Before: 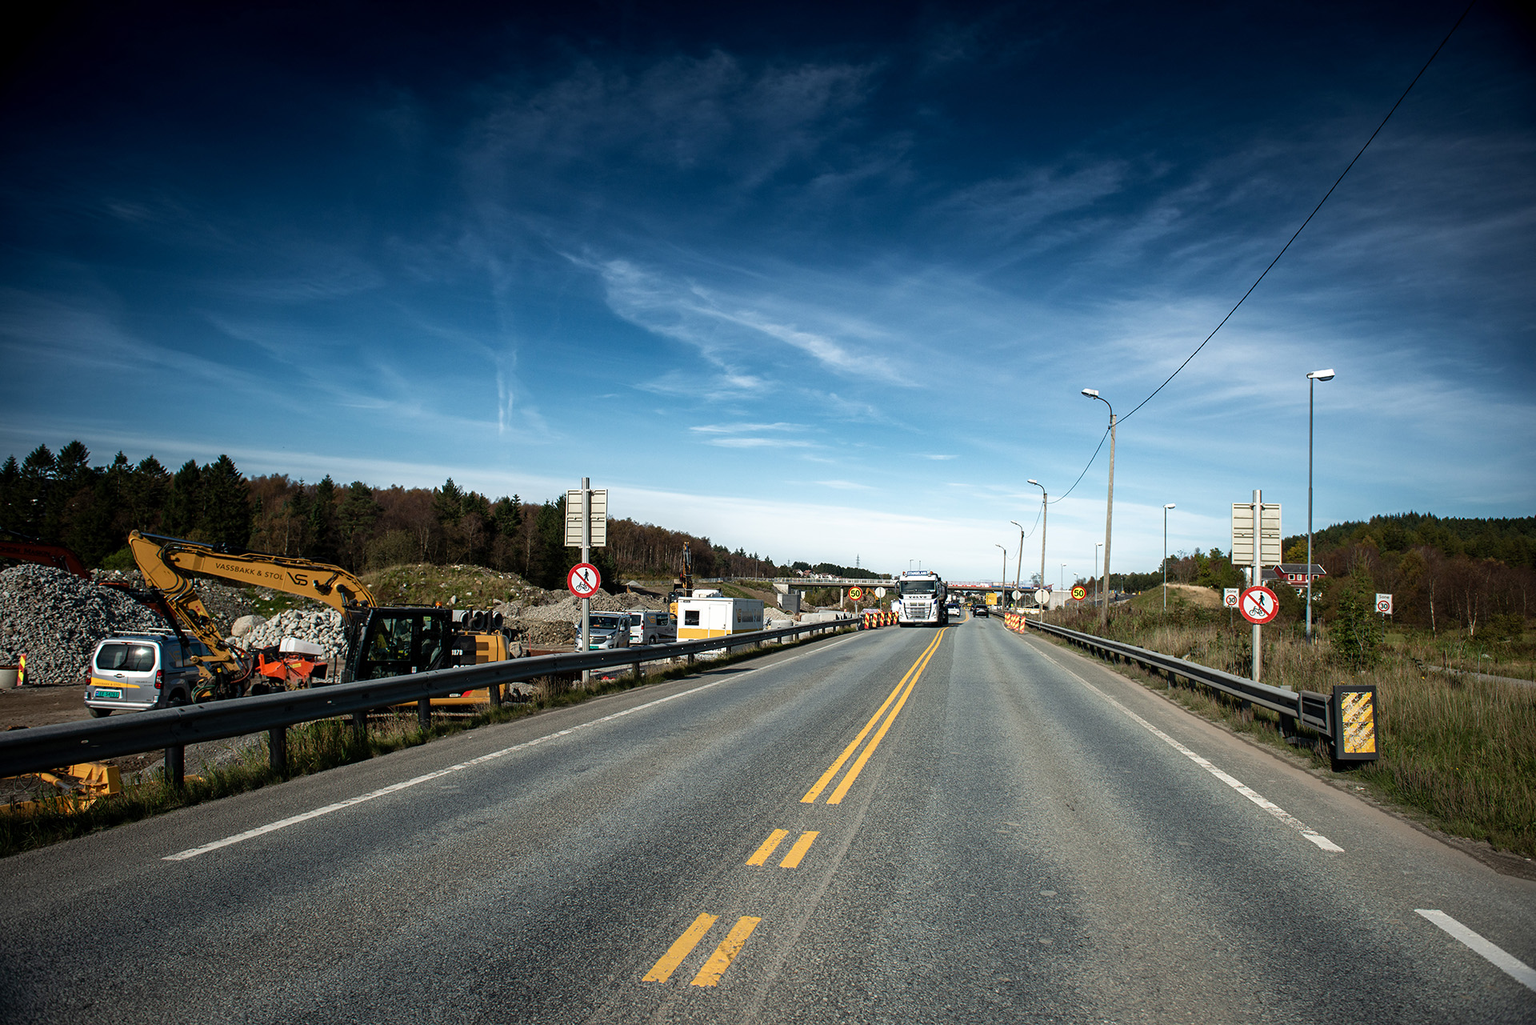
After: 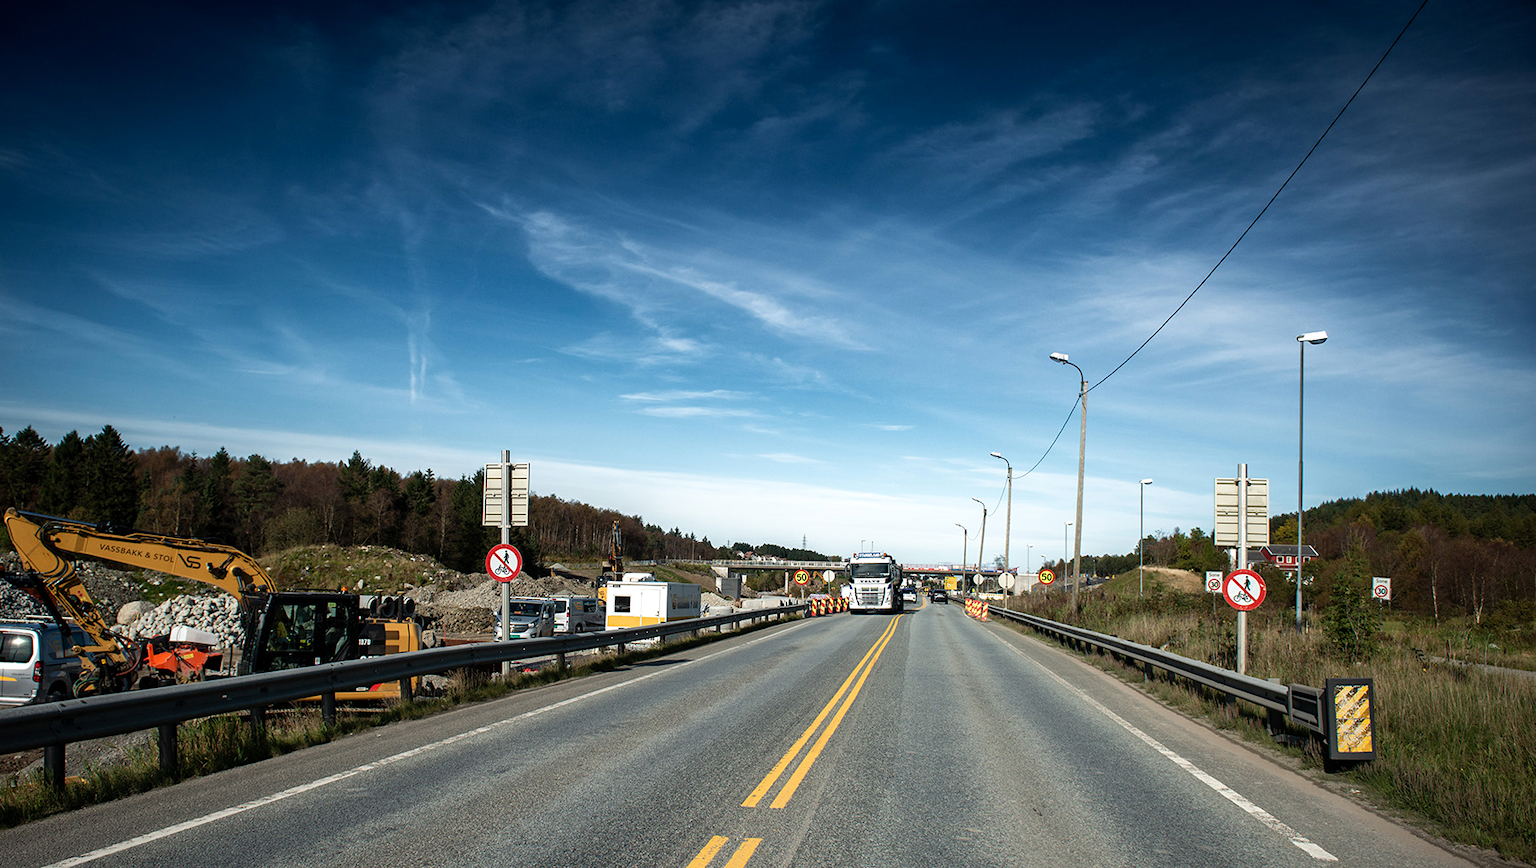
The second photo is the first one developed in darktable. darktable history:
crop: left 8.155%, top 6.611%, bottom 15.385%
levels: levels [0, 0.492, 0.984]
